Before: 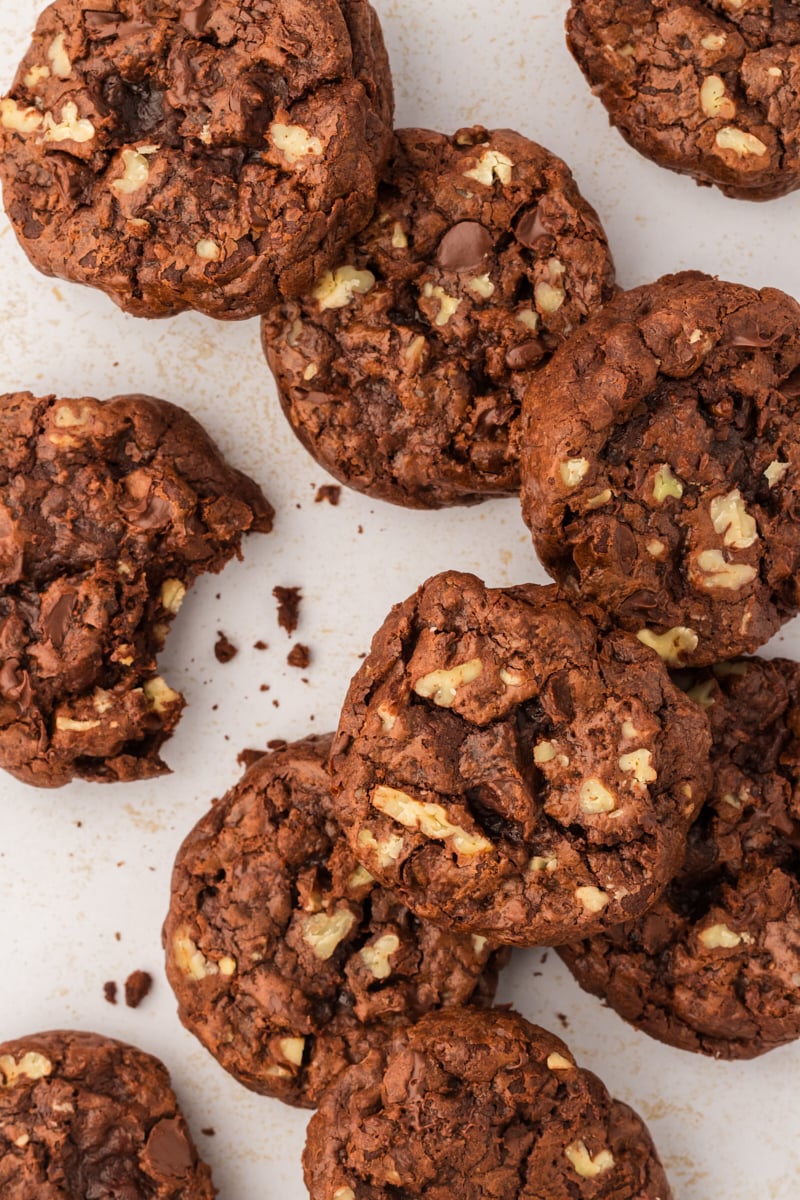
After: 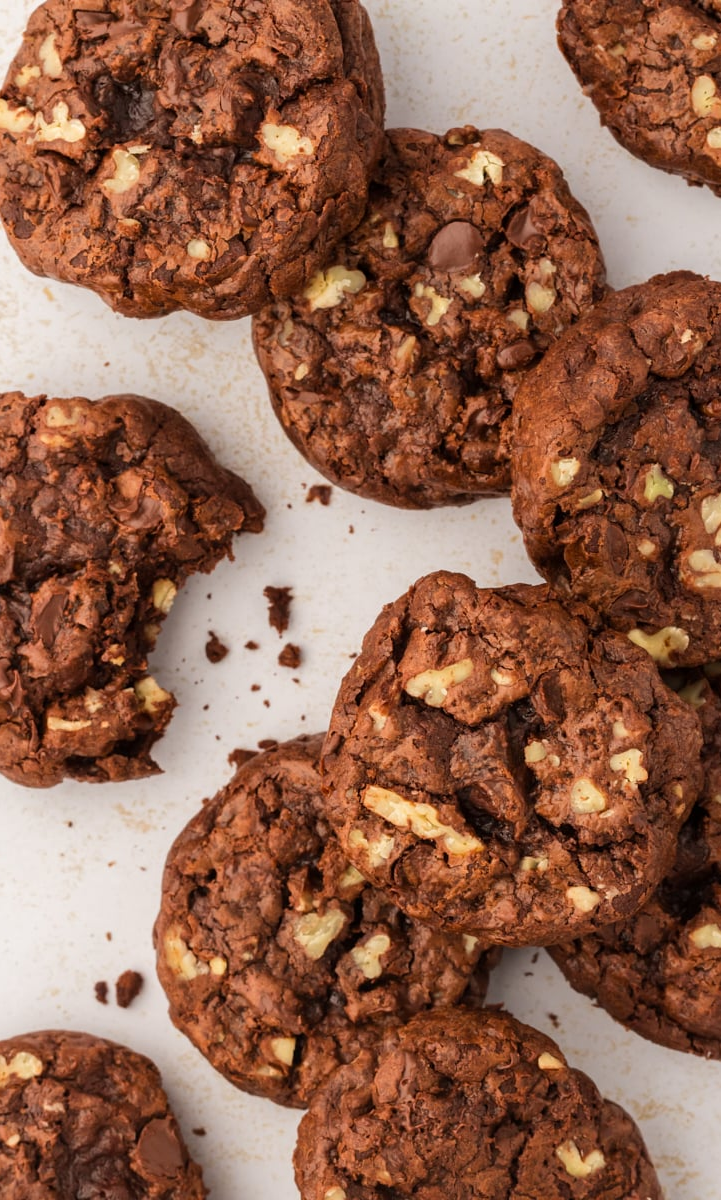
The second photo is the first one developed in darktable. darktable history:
crop and rotate: left 1.361%, right 8.51%
